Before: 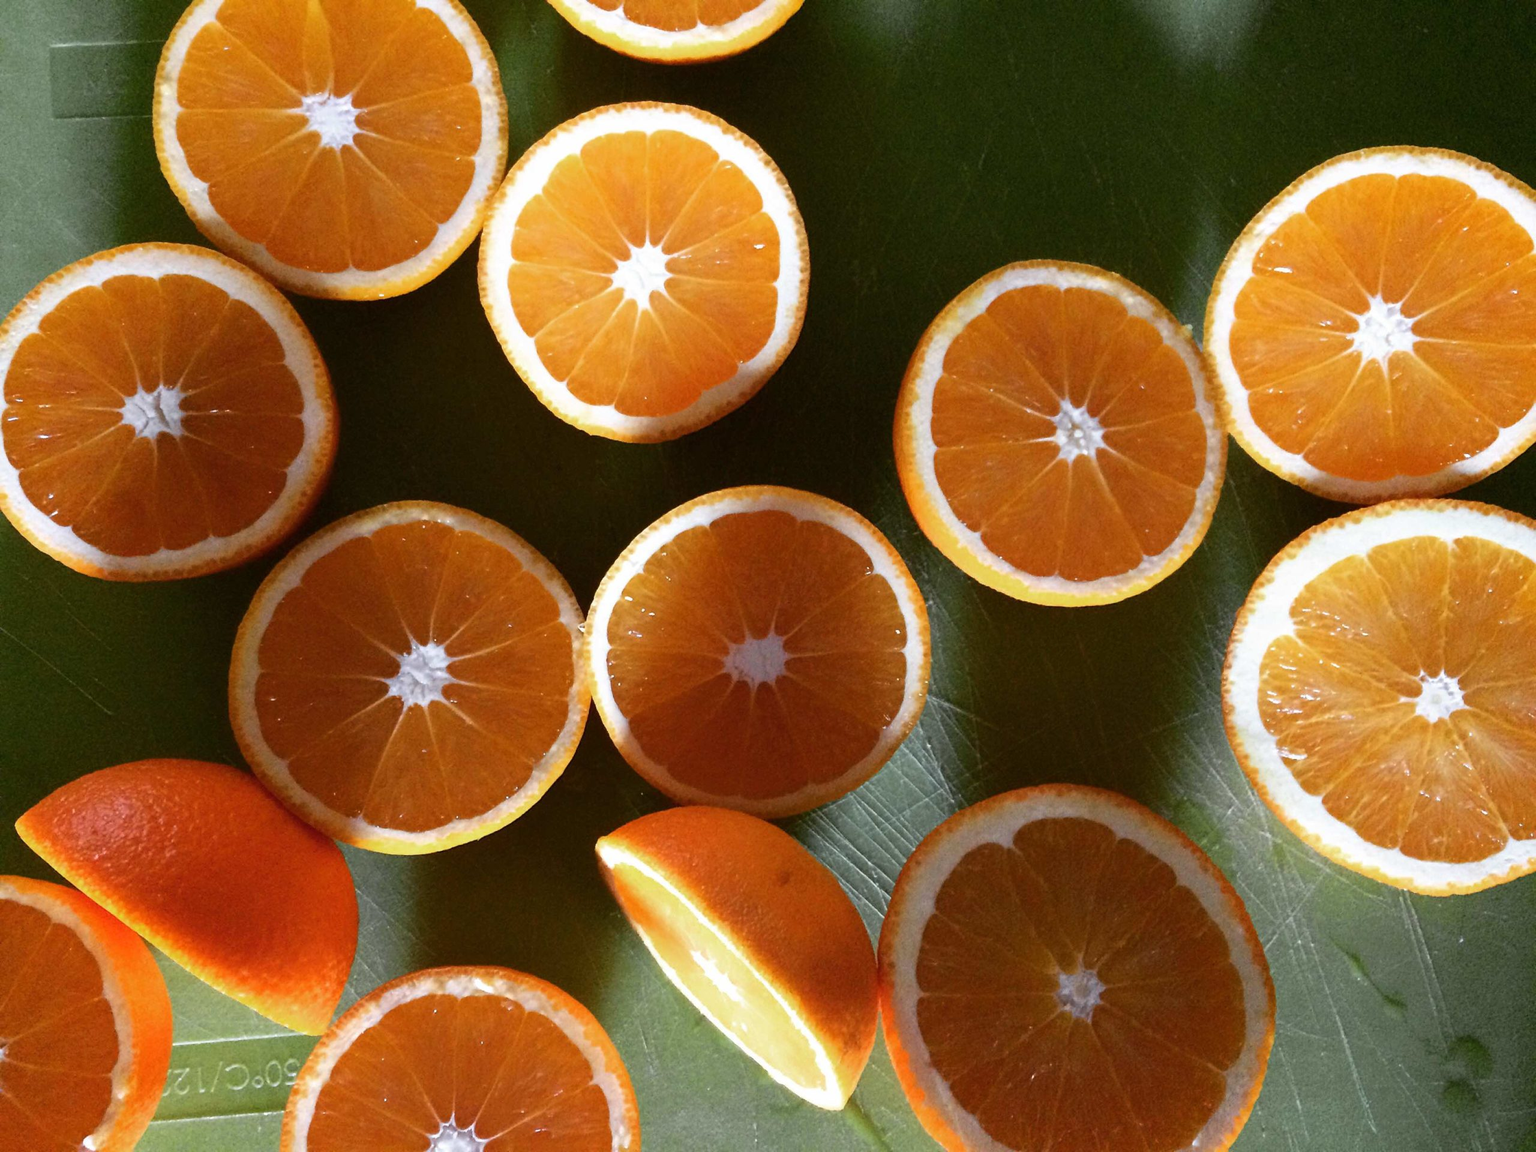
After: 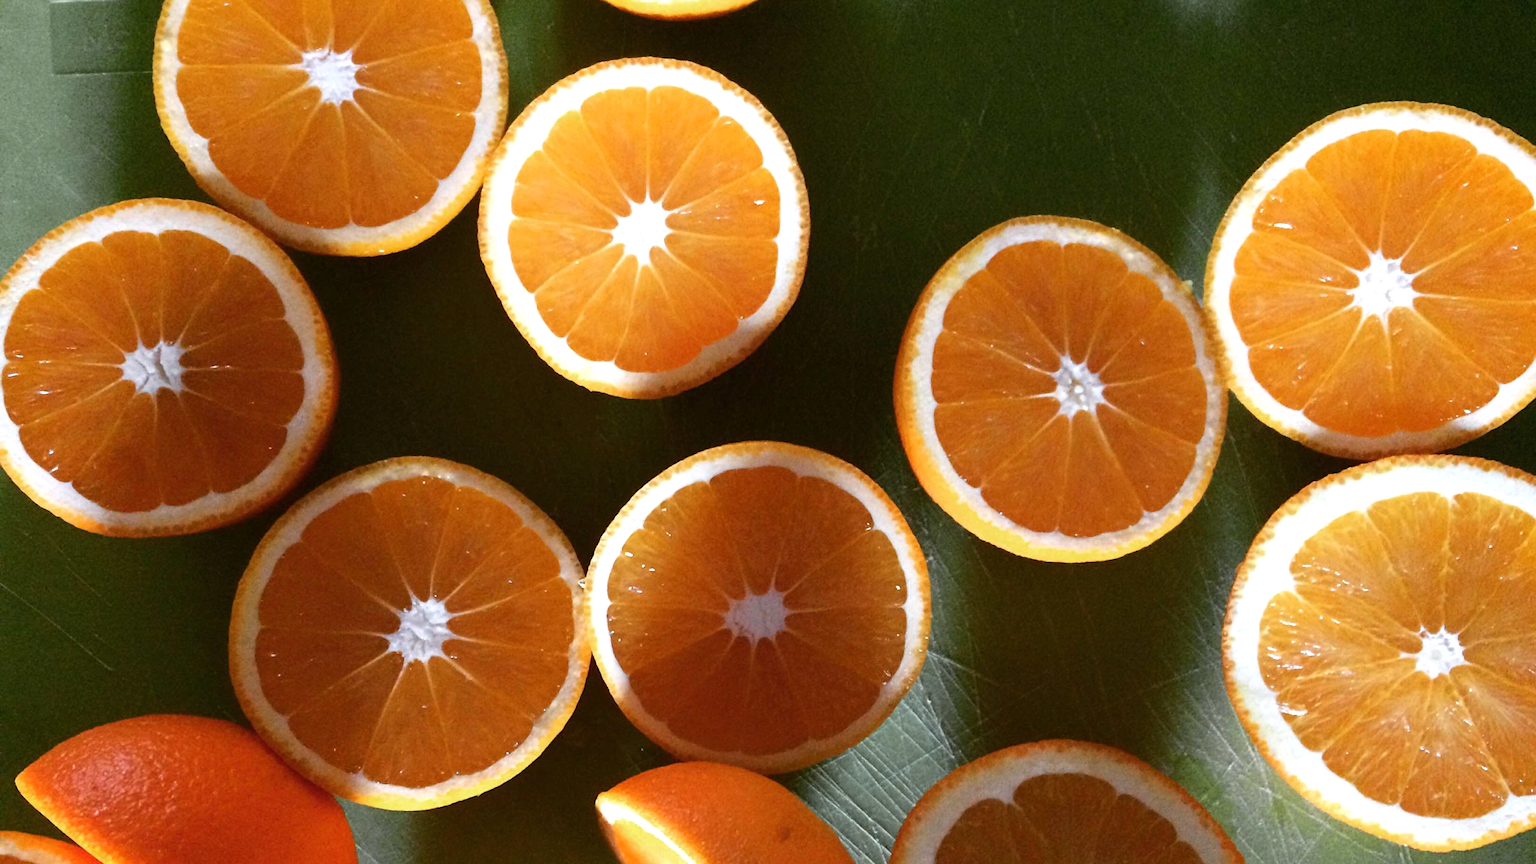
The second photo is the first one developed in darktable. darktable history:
crop: top 3.857%, bottom 21.132%
exposure: exposure 0.191 EV, compensate highlight preservation false
